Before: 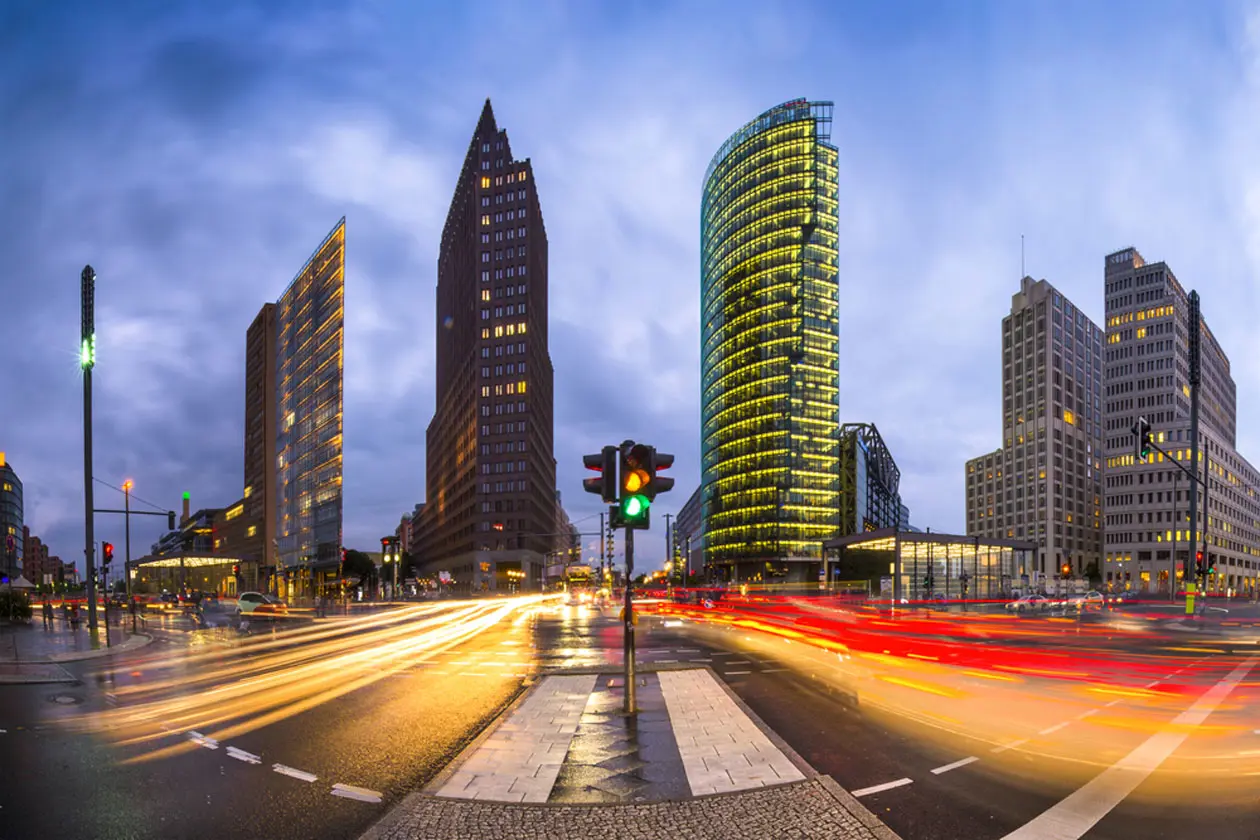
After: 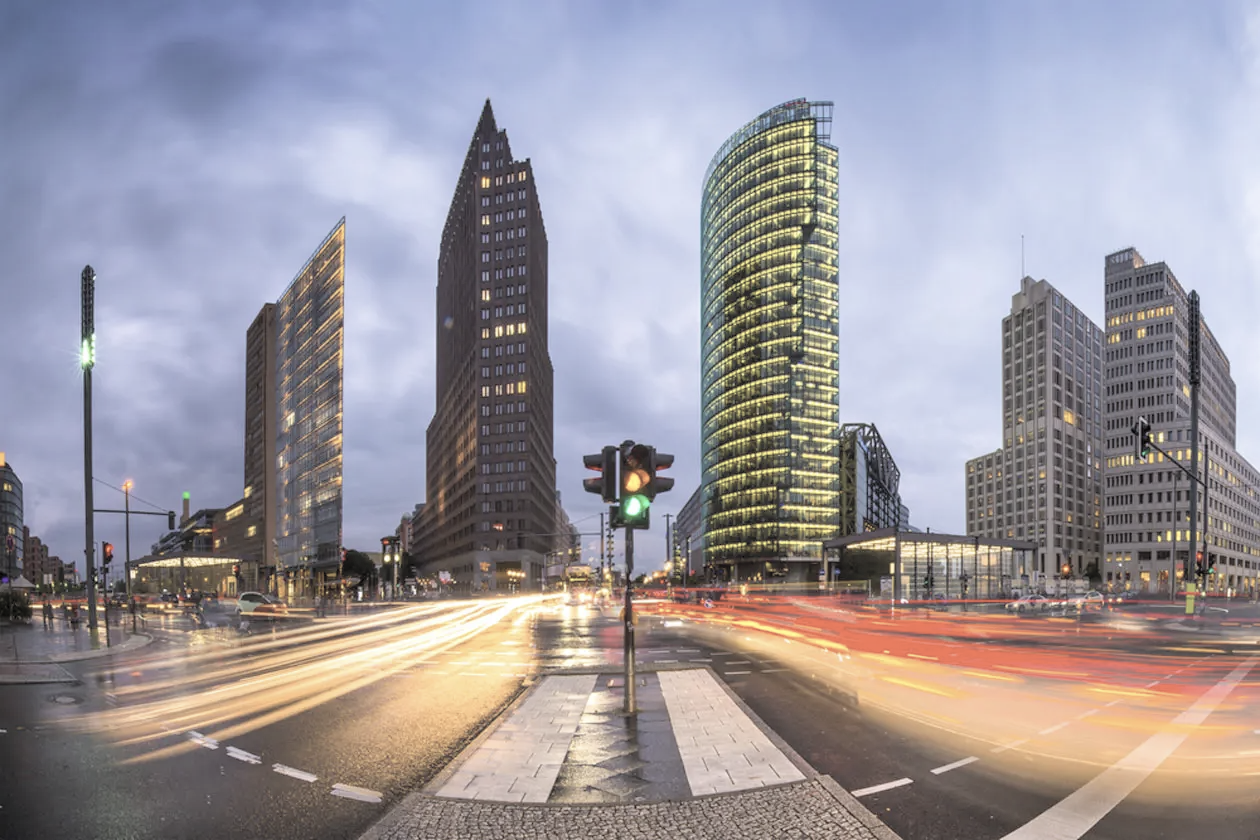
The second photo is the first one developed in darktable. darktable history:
contrast brightness saturation: brightness 0.19, saturation -0.495
